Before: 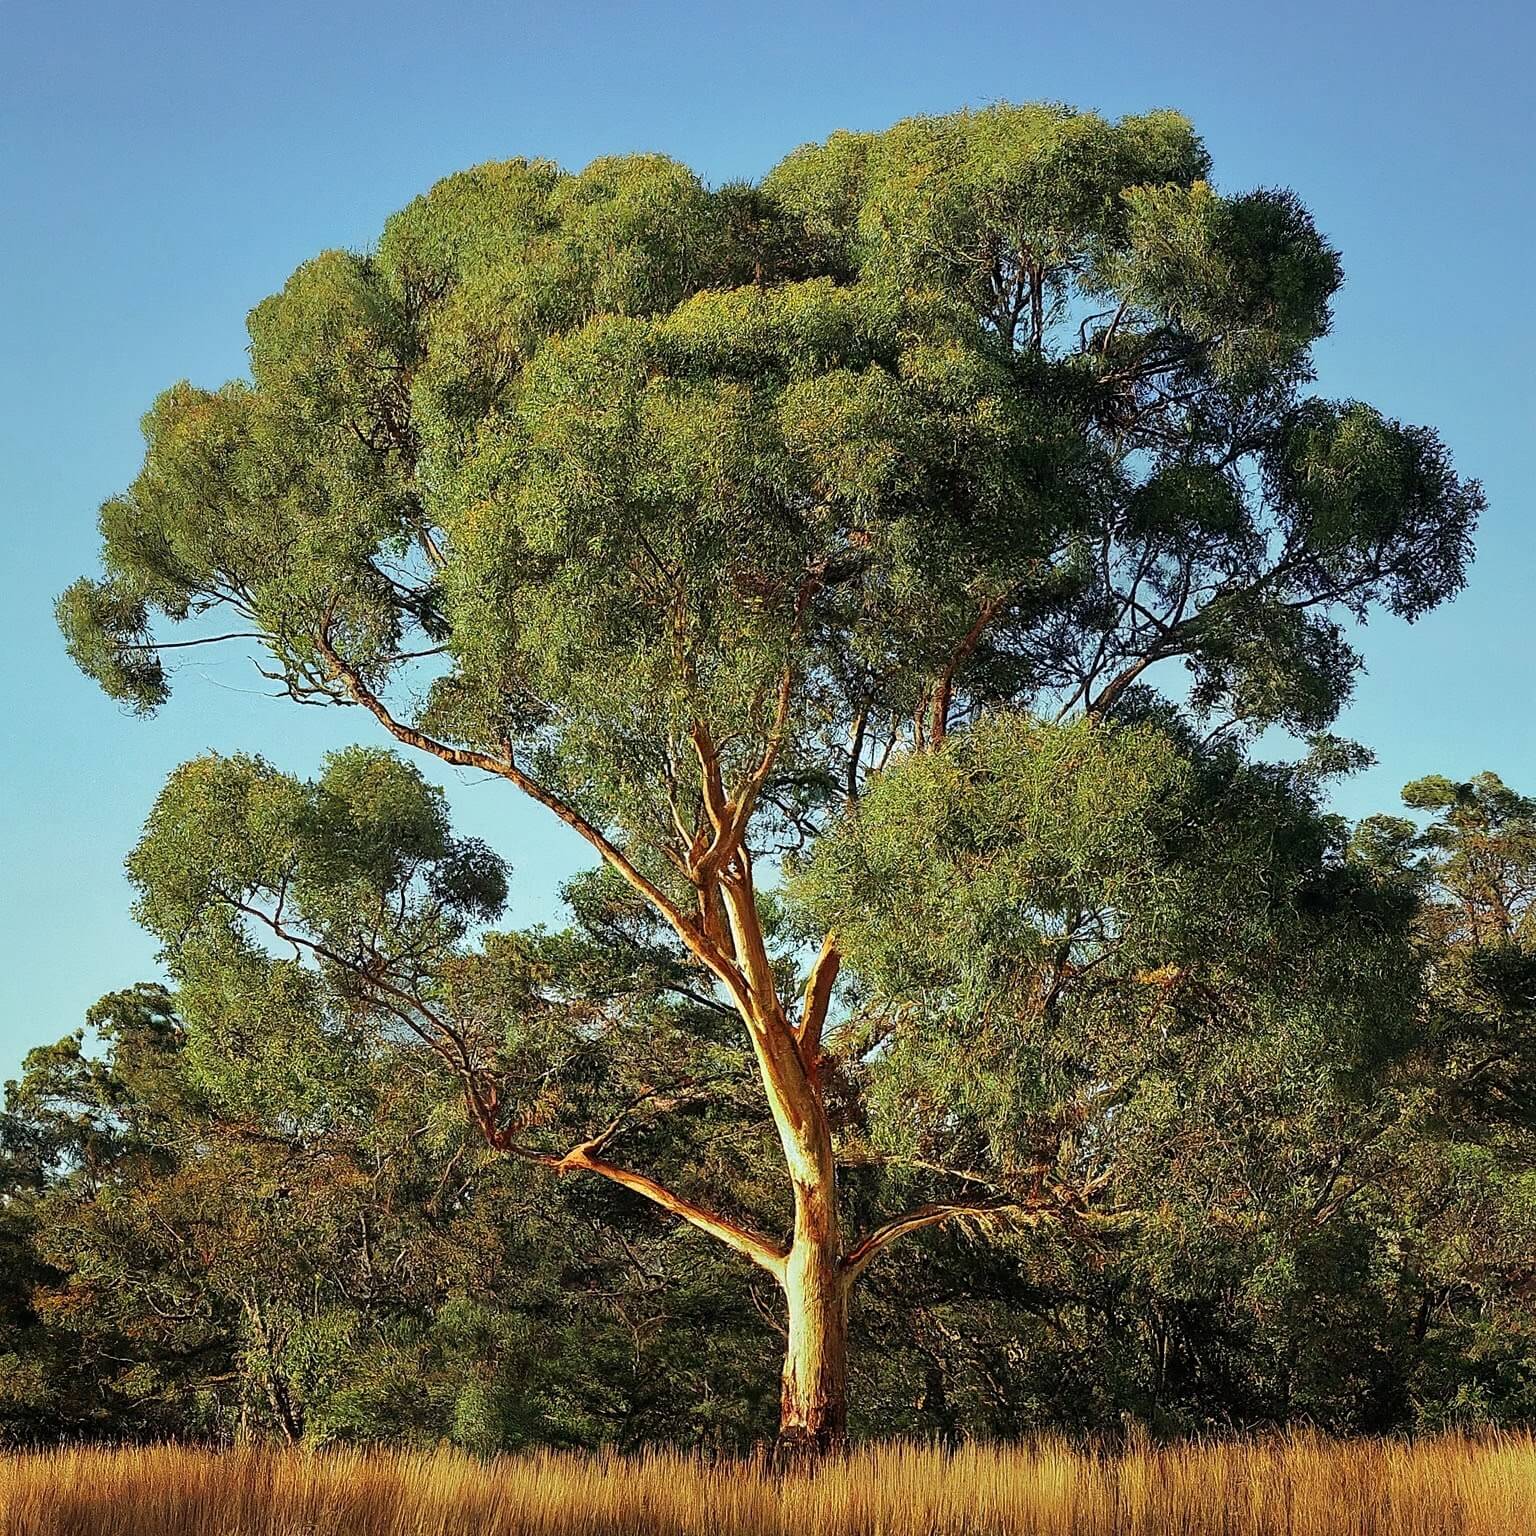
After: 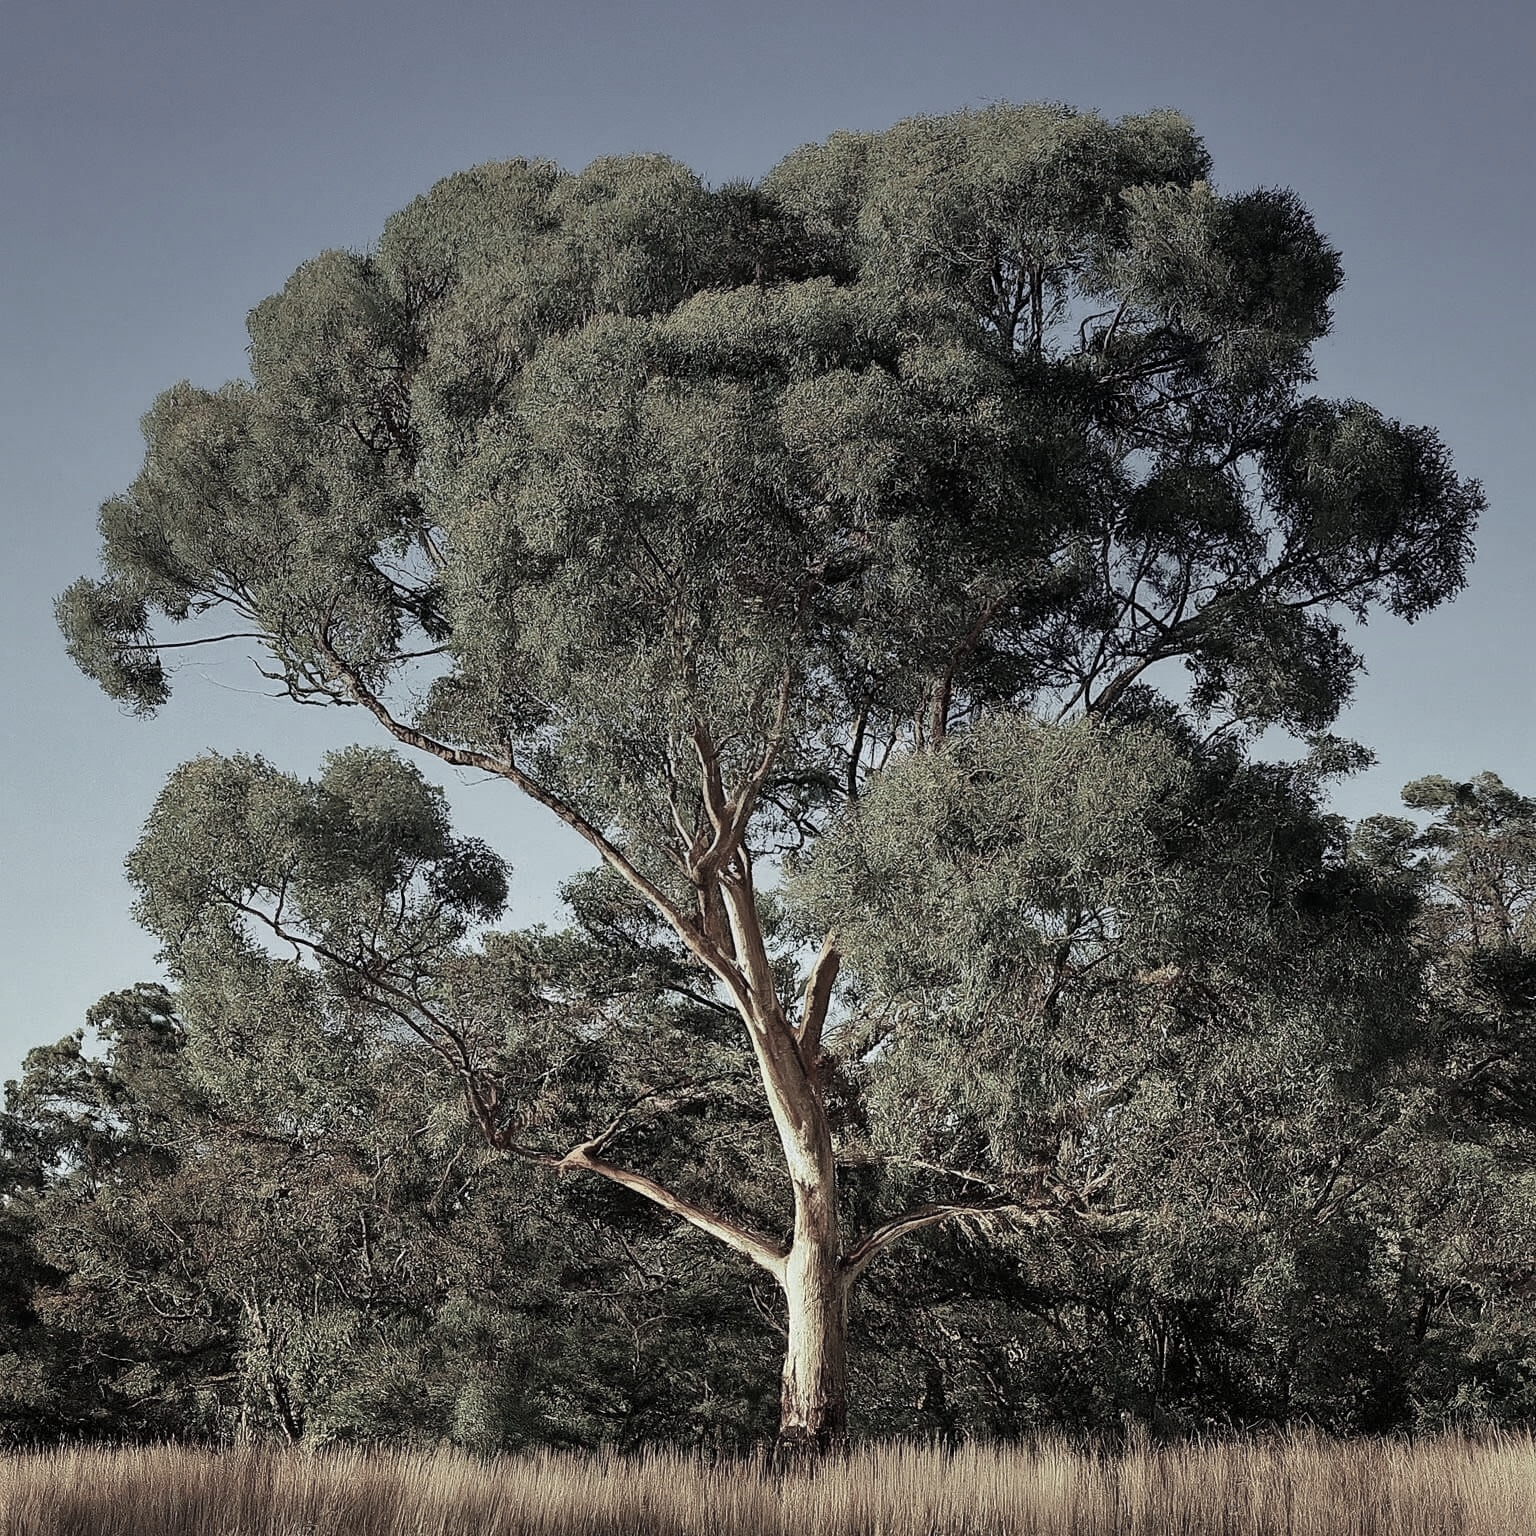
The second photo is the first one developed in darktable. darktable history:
color correction: saturation 0.3
graduated density: hue 238.83°, saturation 50%
